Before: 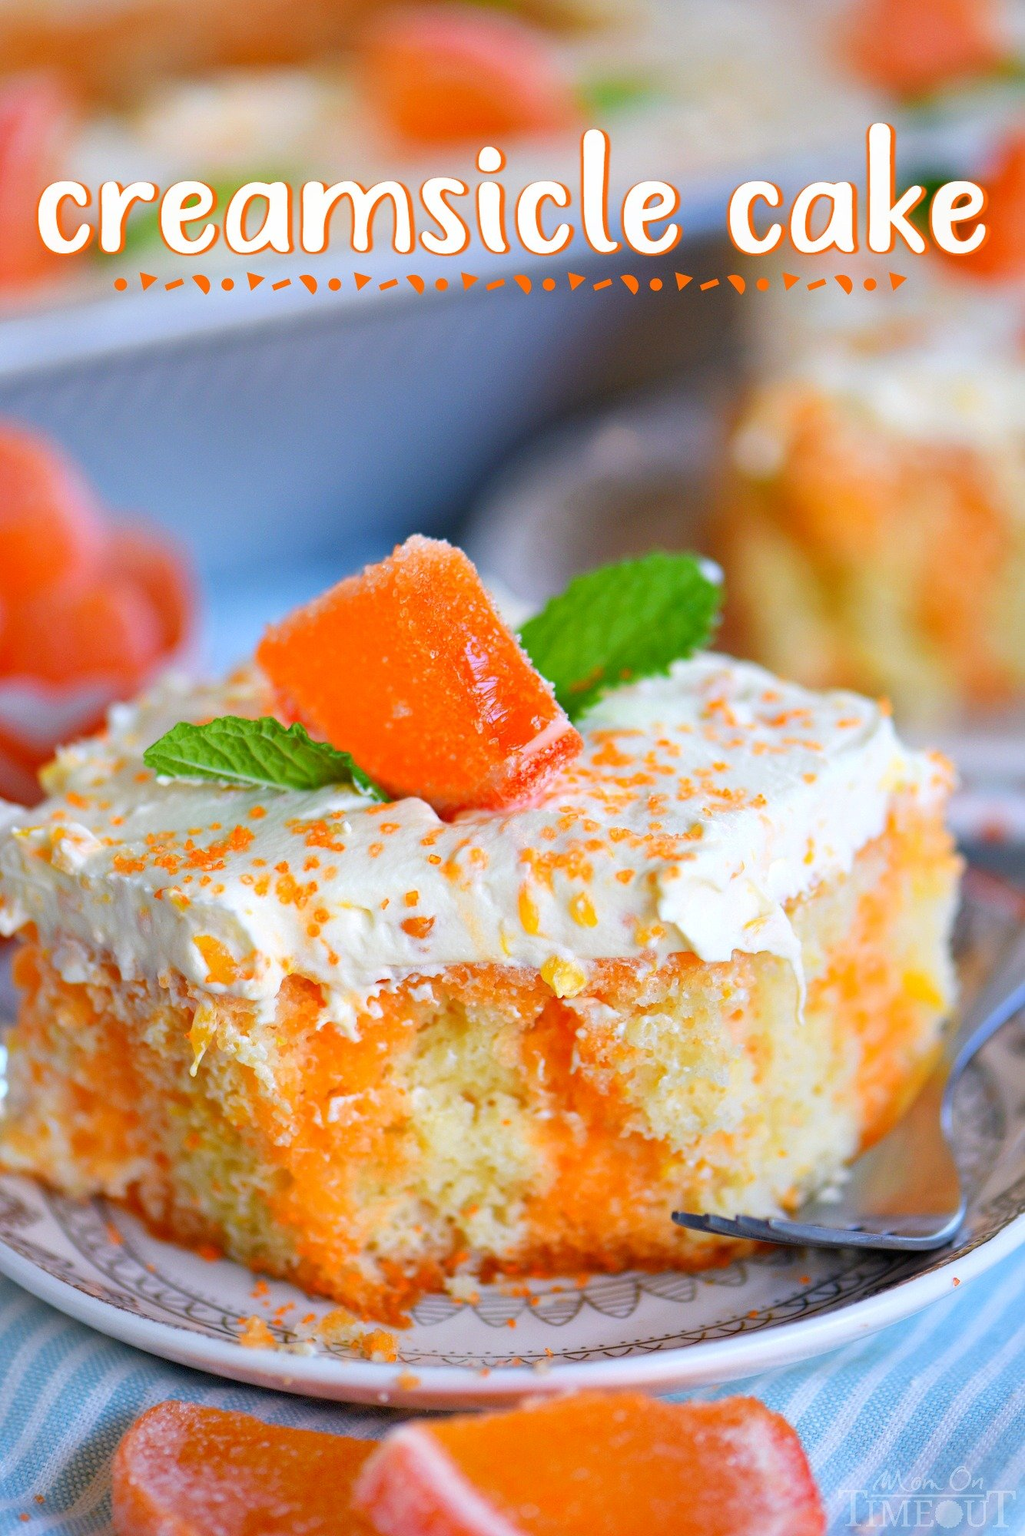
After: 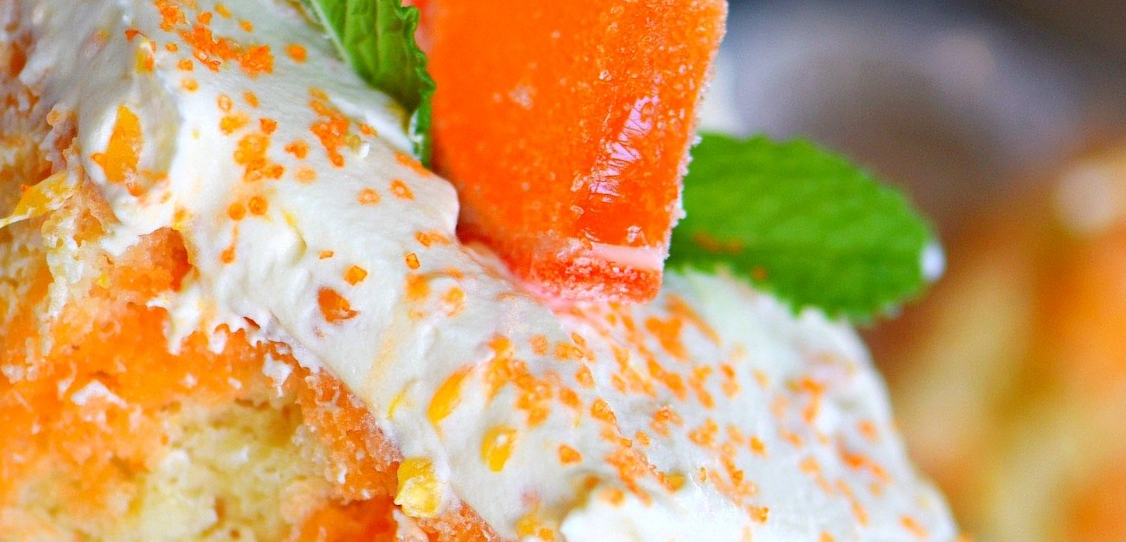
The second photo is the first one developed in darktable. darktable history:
crop and rotate: angle -46.18°, top 16.814%, right 0.928%, bottom 11.605%
